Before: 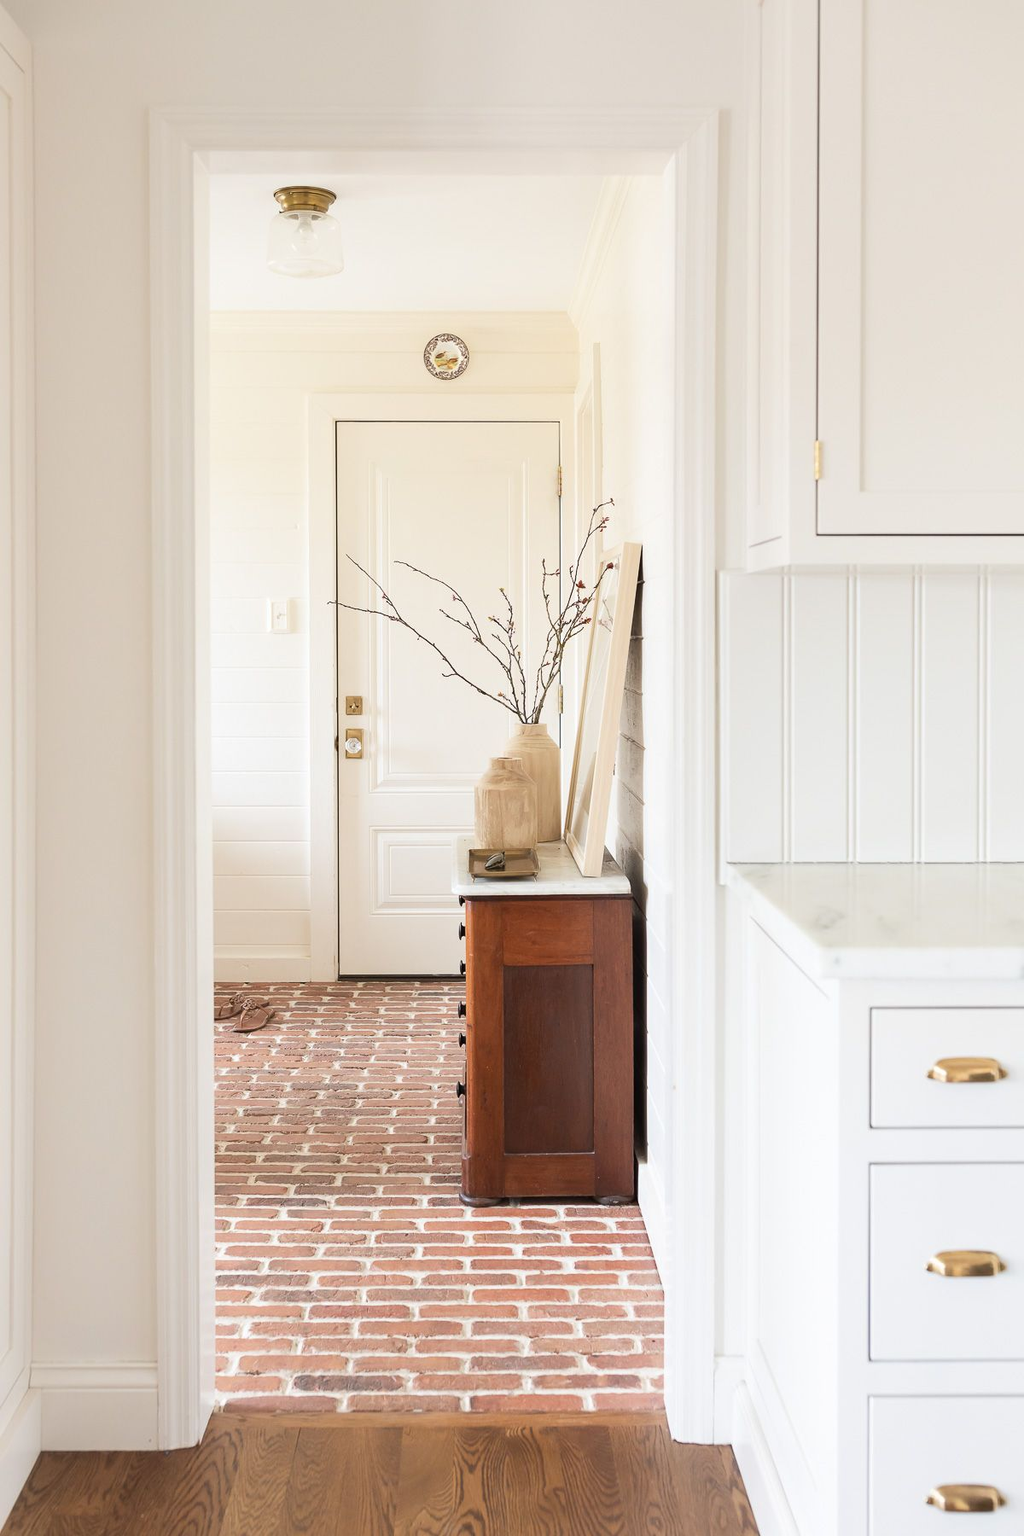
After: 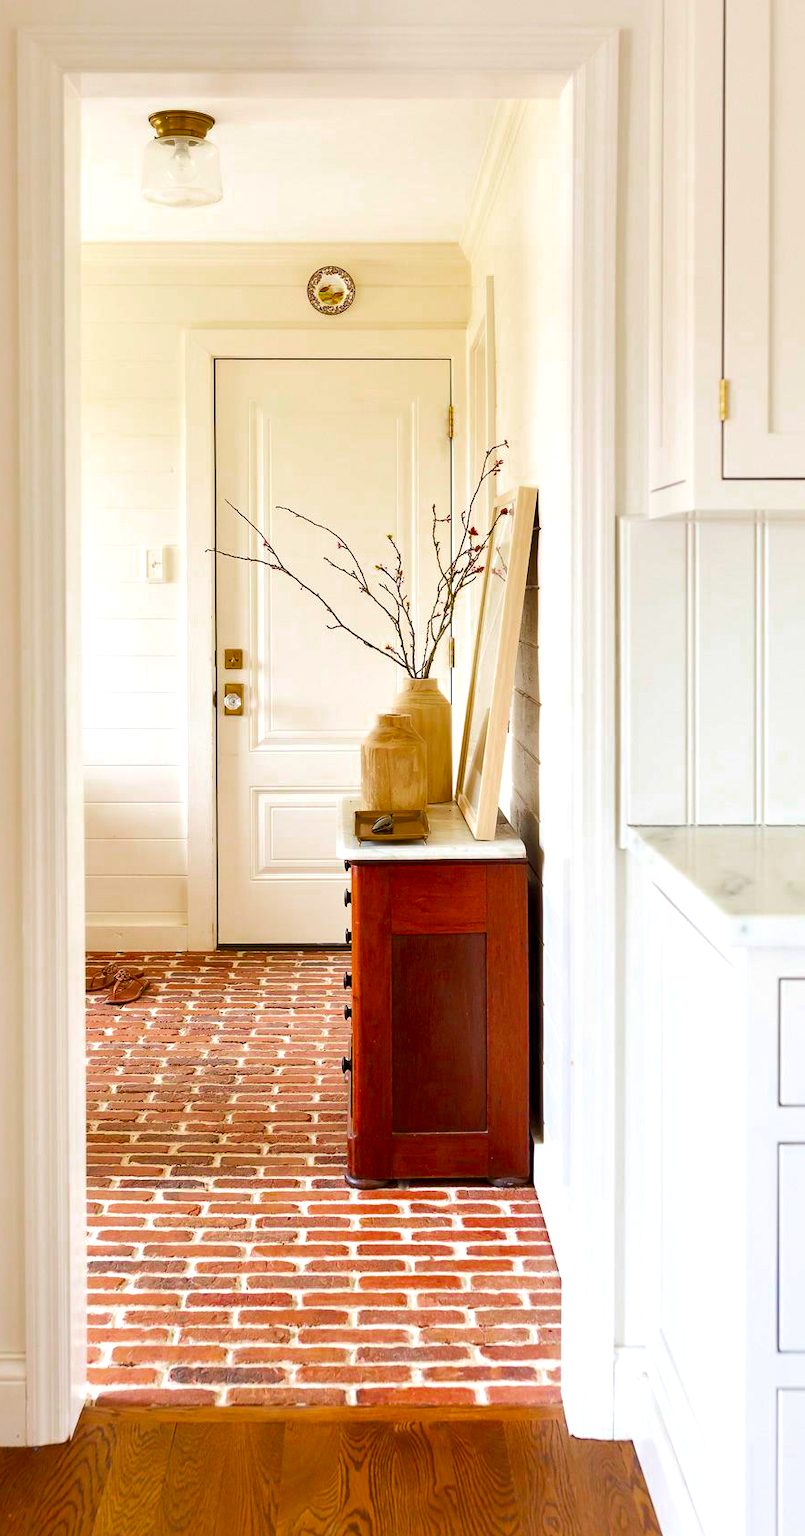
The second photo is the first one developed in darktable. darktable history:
color zones: curves: ch0 [(0, 0.425) (0.143, 0.422) (0.286, 0.42) (0.429, 0.419) (0.571, 0.419) (0.714, 0.42) (0.857, 0.422) (1, 0.425)]; ch1 [(0, 0.666) (0.143, 0.669) (0.286, 0.671) (0.429, 0.67) (0.571, 0.67) (0.714, 0.67) (0.857, 0.67) (1, 0.666)]
color balance rgb: perceptual saturation grading › global saturation 37.148%, perceptual saturation grading › shadows 35.703%, global vibrance 26.384%, contrast 6.115%
crop and rotate: left 13%, top 5.347%, right 12.529%
local contrast: mode bilateral grid, contrast 24, coarseness 61, detail 152%, midtone range 0.2
